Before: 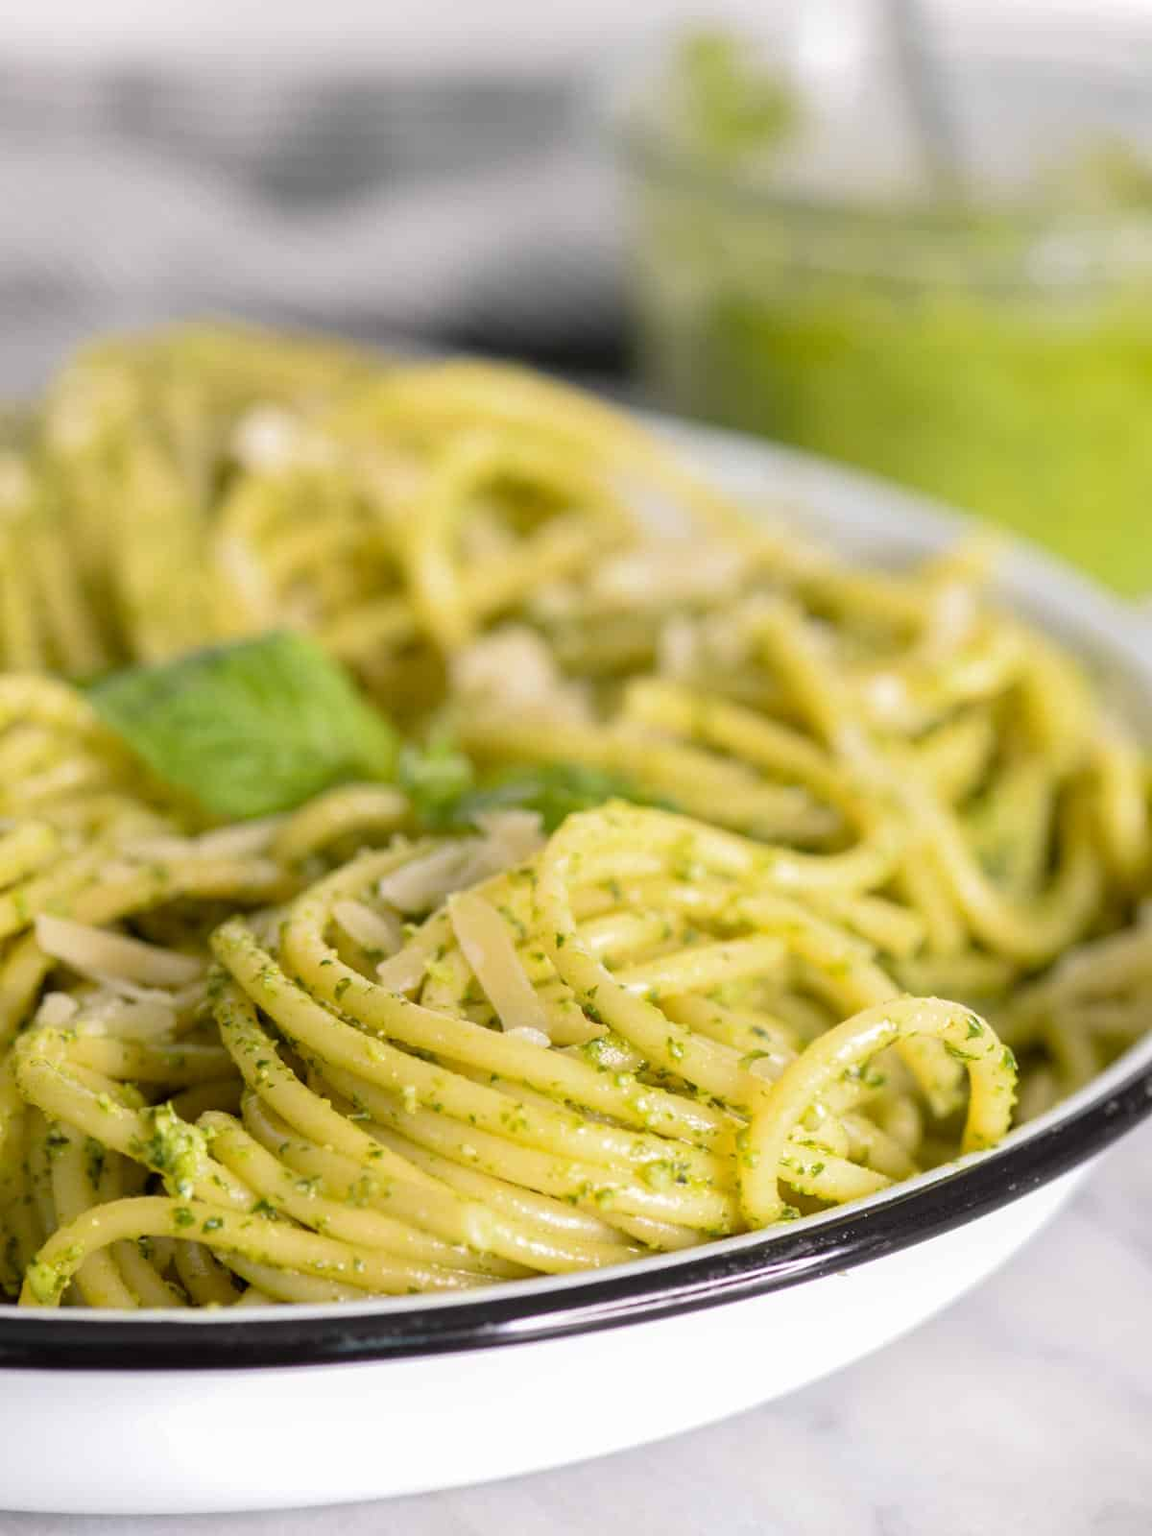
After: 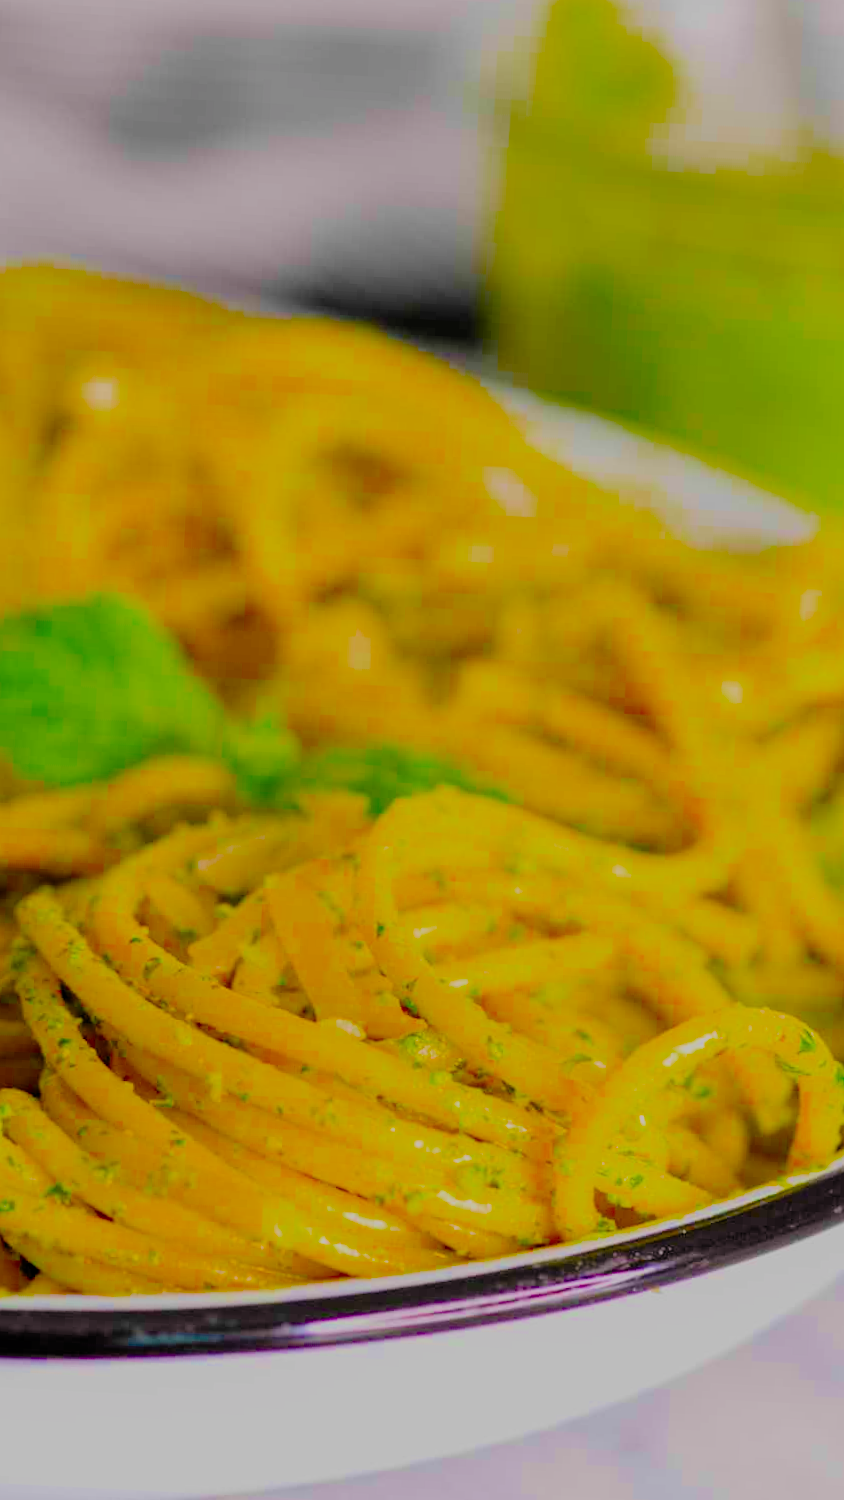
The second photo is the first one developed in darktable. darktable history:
filmic rgb: middle gray luminance 3.18%, black relative exposure -5.9 EV, white relative exposure 6.34 EV, dynamic range scaling 21.99%, target black luminance 0%, hardness 2.33, latitude 45.69%, contrast 0.781, highlights saturation mix 99.76%, shadows ↔ highlights balance 0.08%, color science v5 (2021), contrast in shadows safe, contrast in highlights safe
crop and rotate: angle -2.88°, left 14.017%, top 0.03%, right 10.978%, bottom 0.044%
